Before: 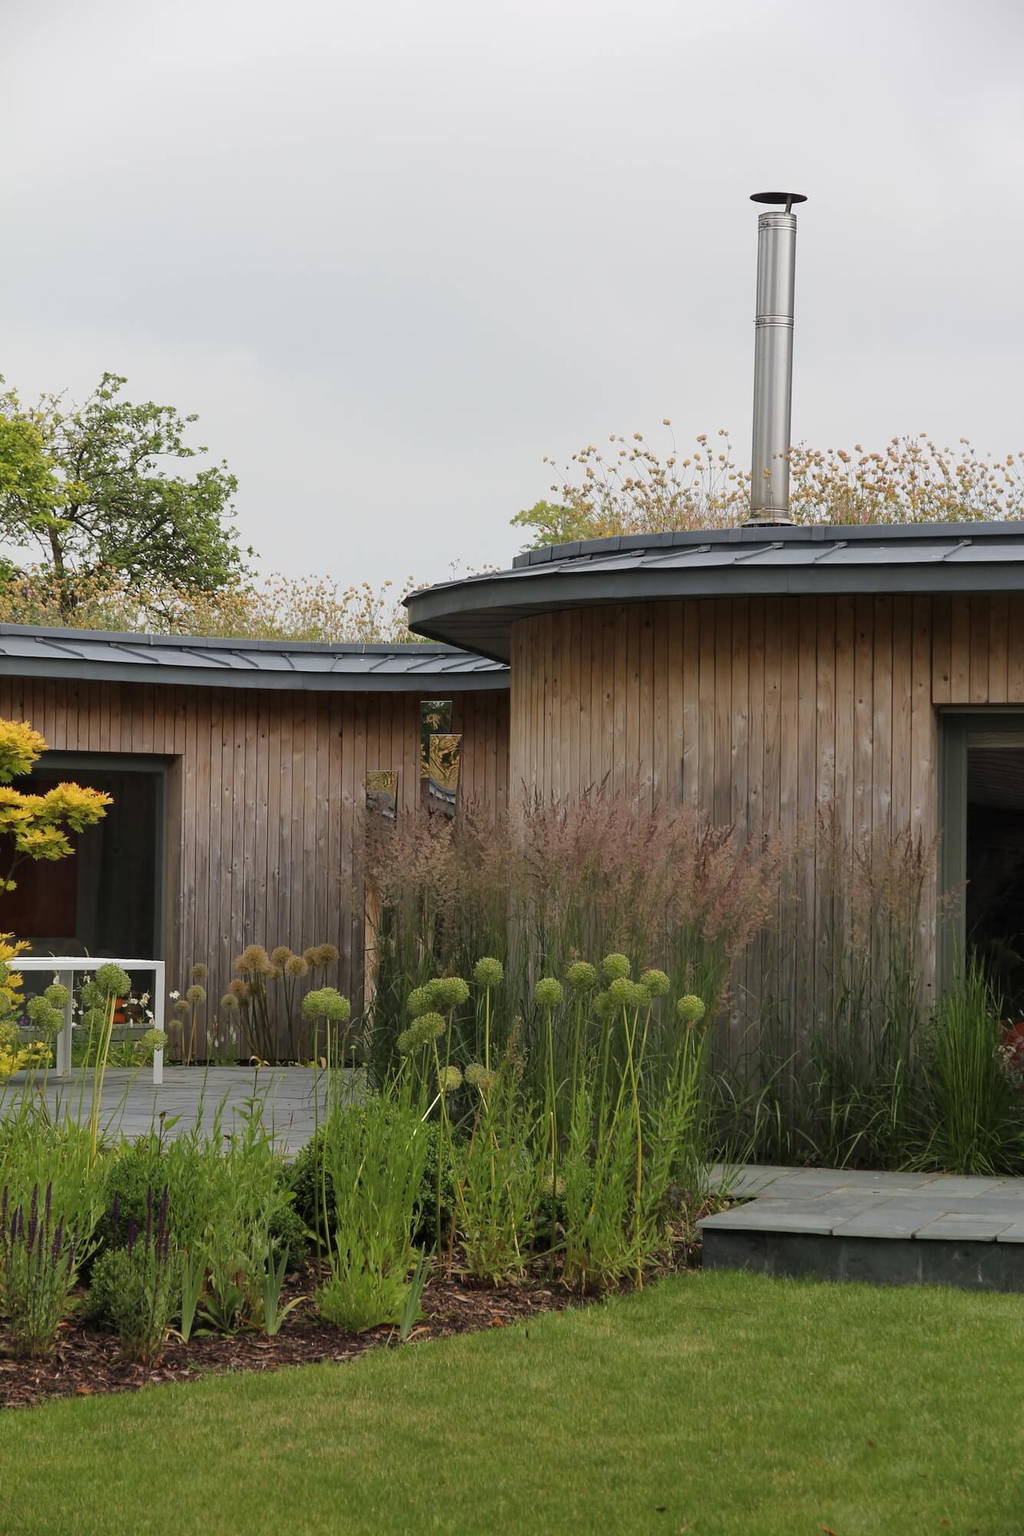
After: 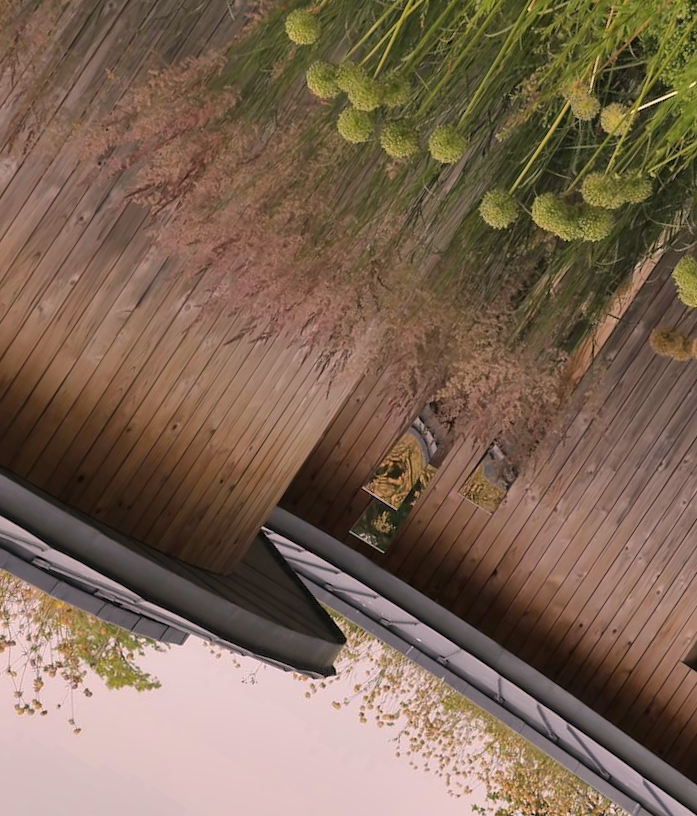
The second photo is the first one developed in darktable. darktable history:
crop and rotate: angle 147.38°, left 9.162%, top 15.66%, right 4.492%, bottom 16.941%
shadows and highlights: shadows 59.66, soften with gaussian
color correction: highlights a* 12.79, highlights b* 5.41
